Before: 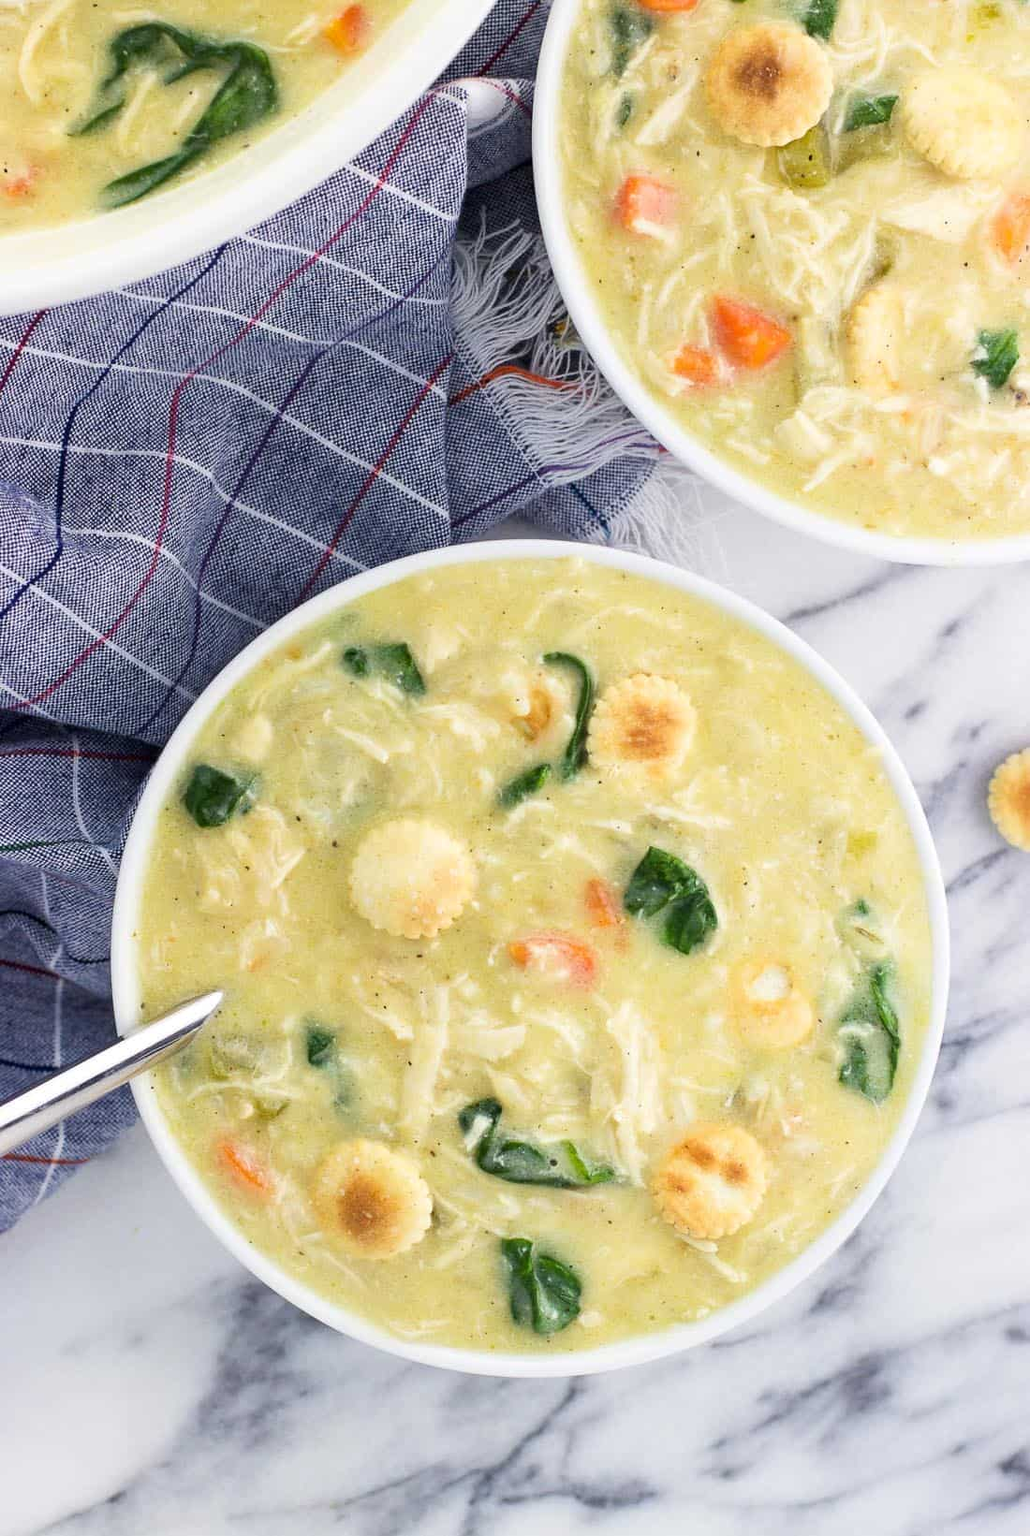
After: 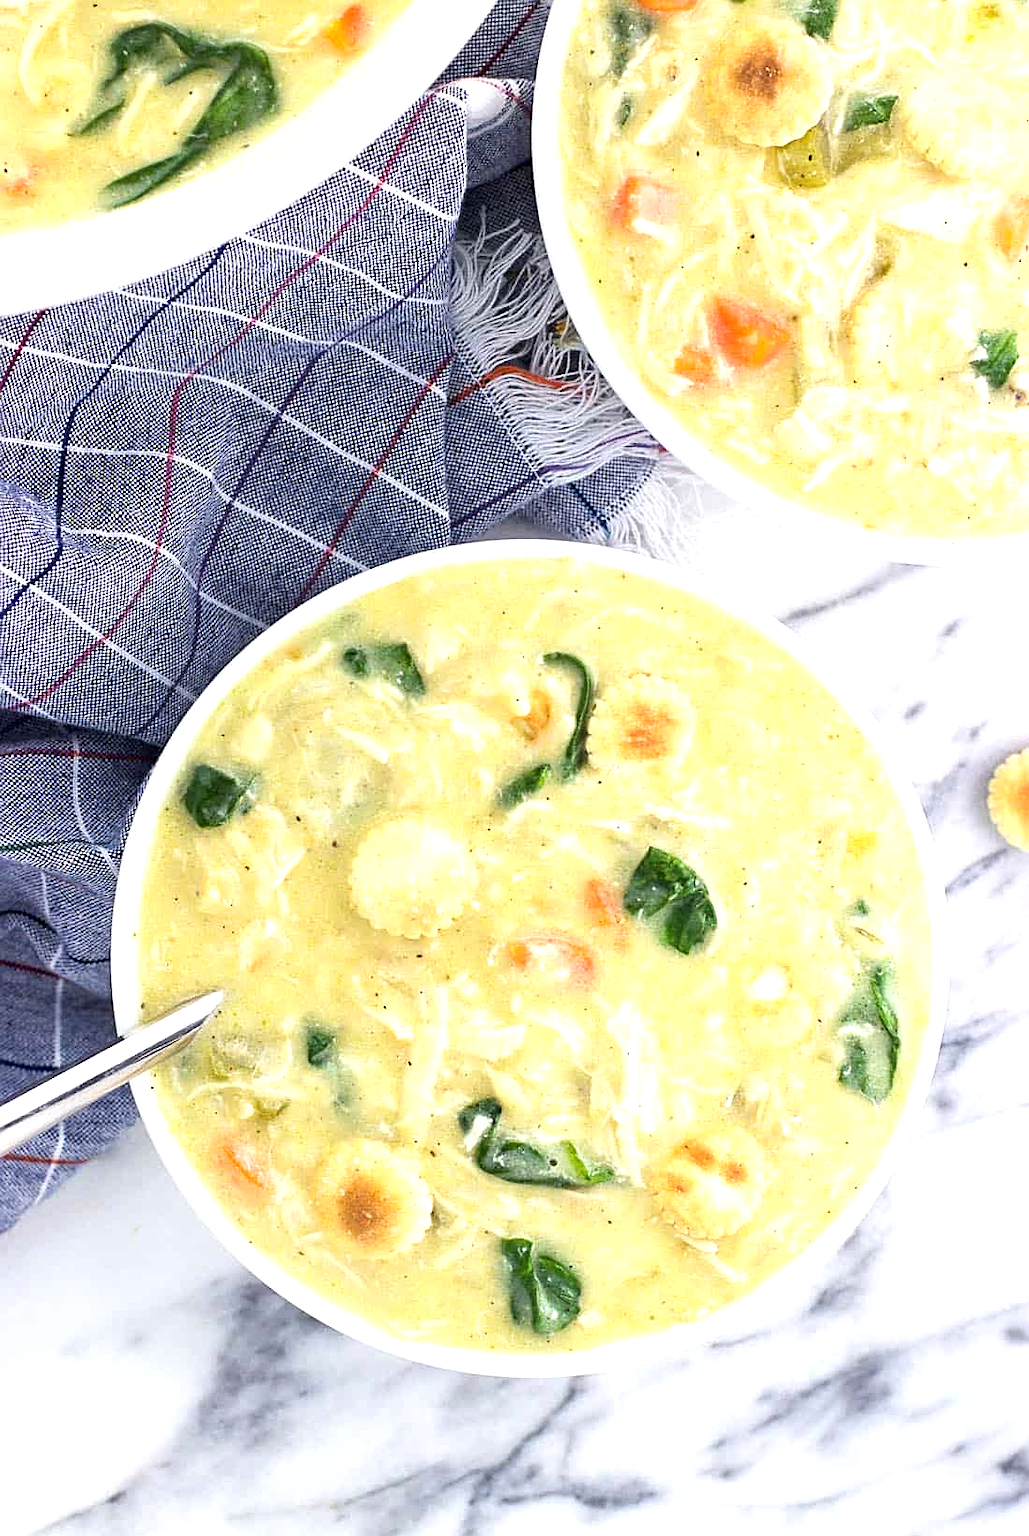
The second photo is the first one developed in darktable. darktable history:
sharpen: on, module defaults
exposure: exposure 0.609 EV, compensate highlight preservation false
